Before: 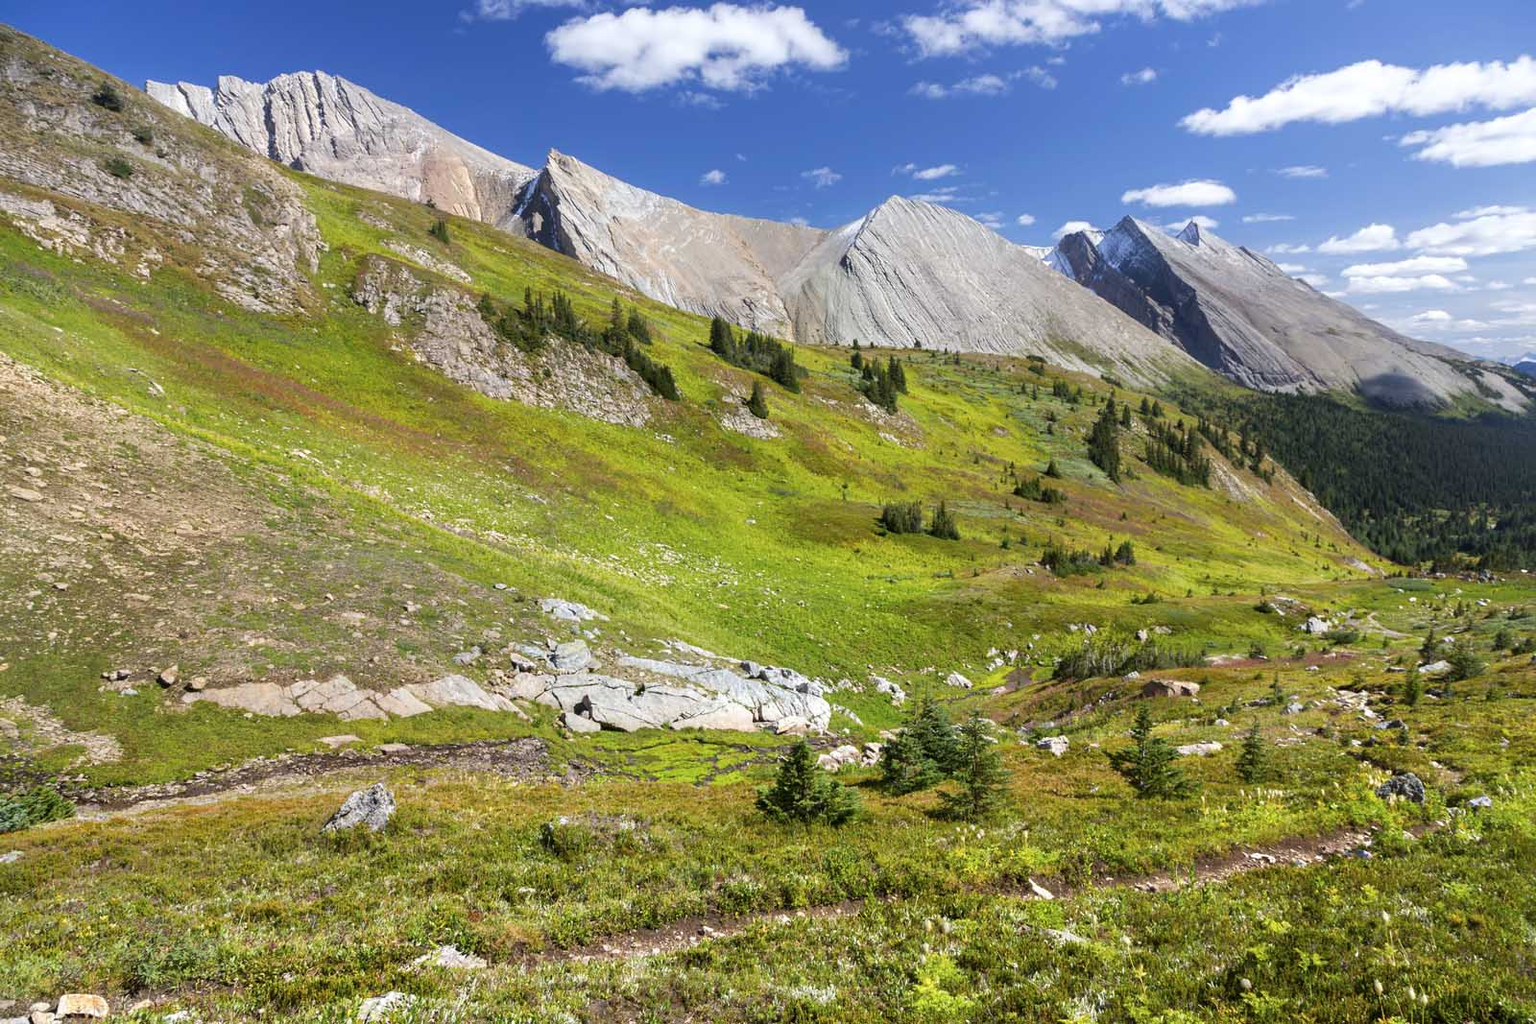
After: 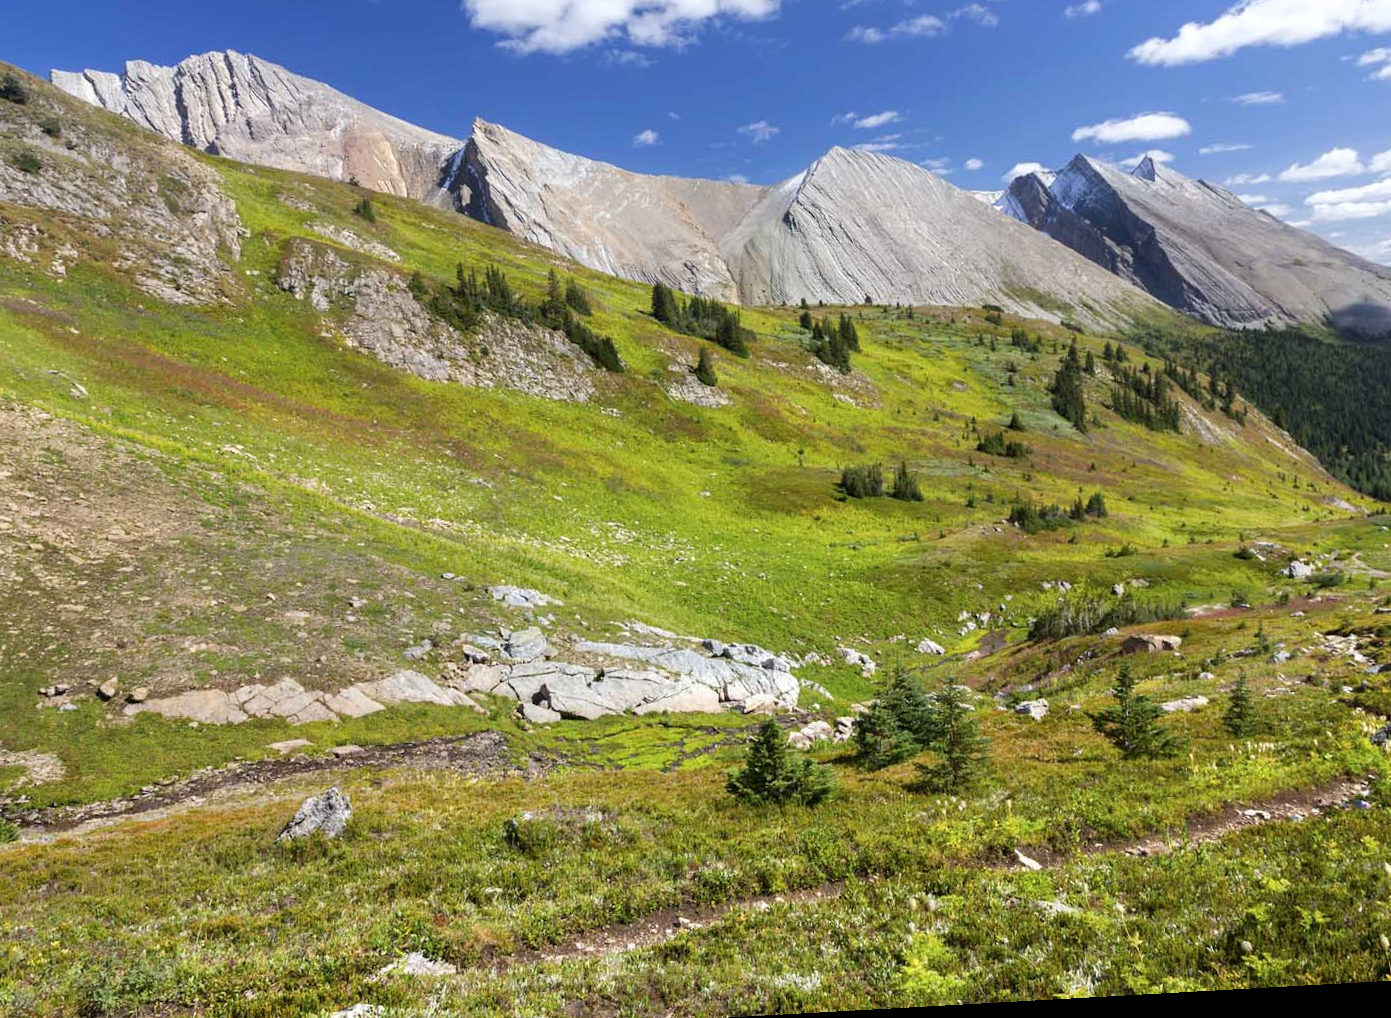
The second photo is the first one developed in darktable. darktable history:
crop: left 6.446%, top 8.188%, right 9.538%, bottom 3.548%
rotate and perspective: rotation -3.18°, automatic cropping off
